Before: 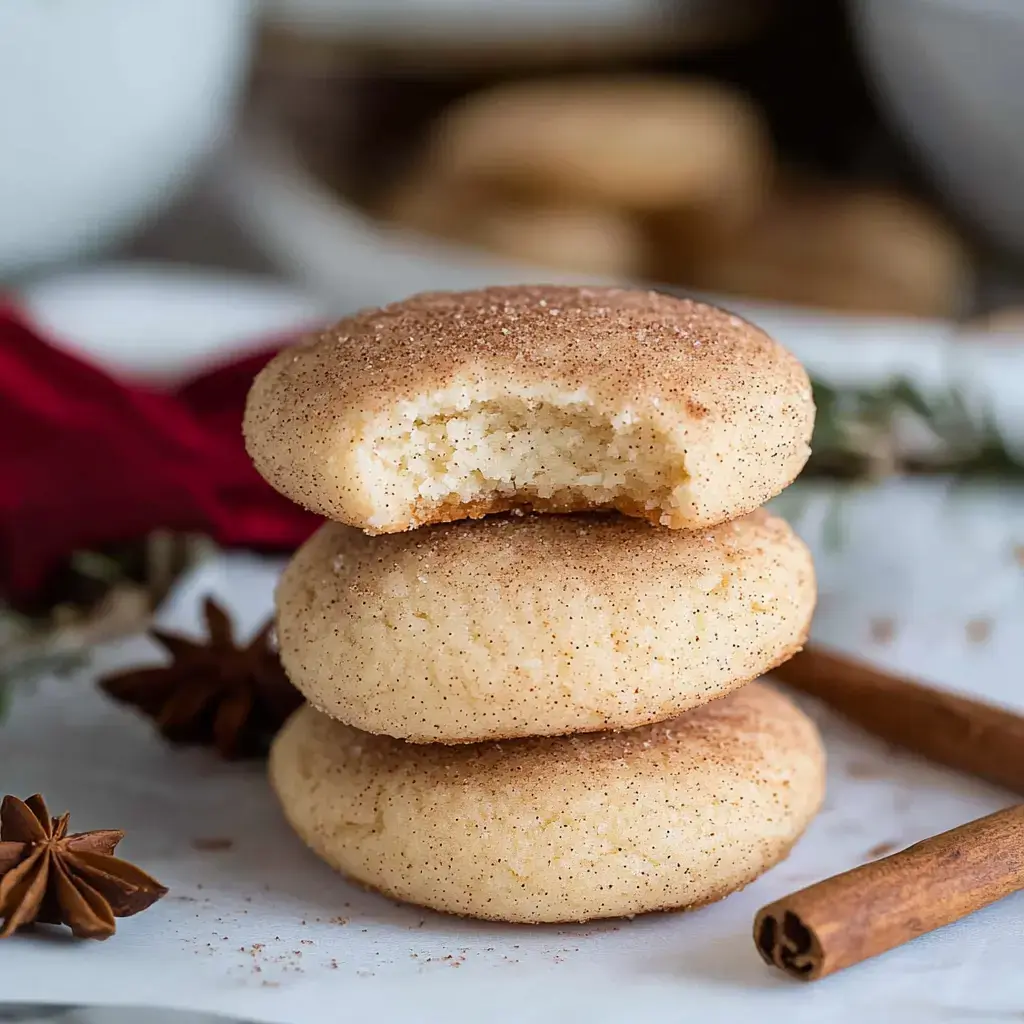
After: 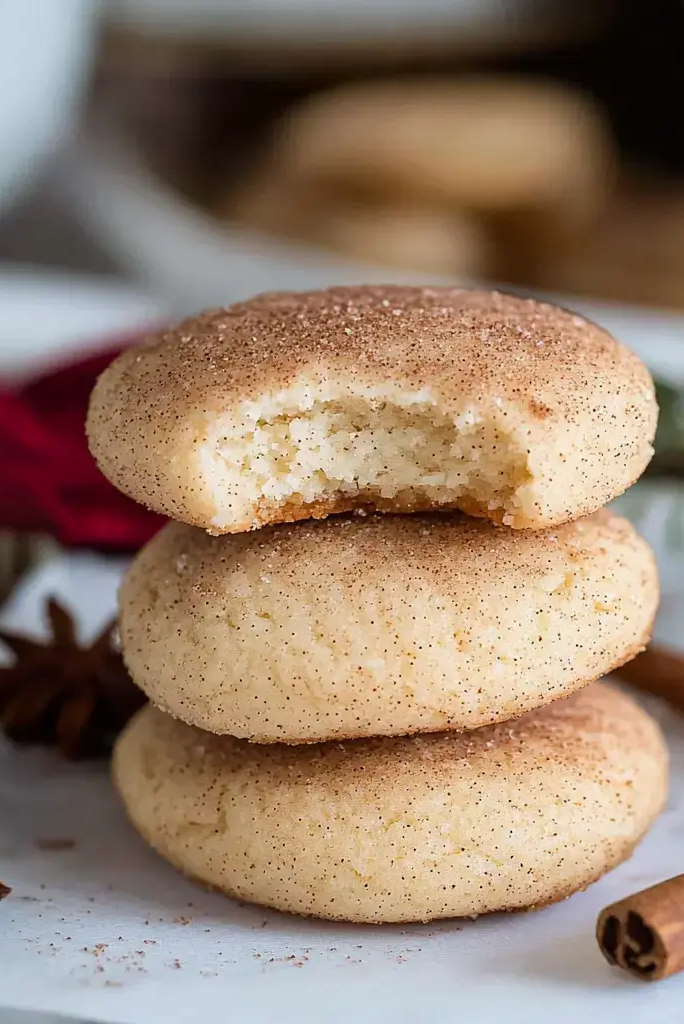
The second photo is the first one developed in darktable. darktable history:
crop: left 15.399%, right 17.776%
